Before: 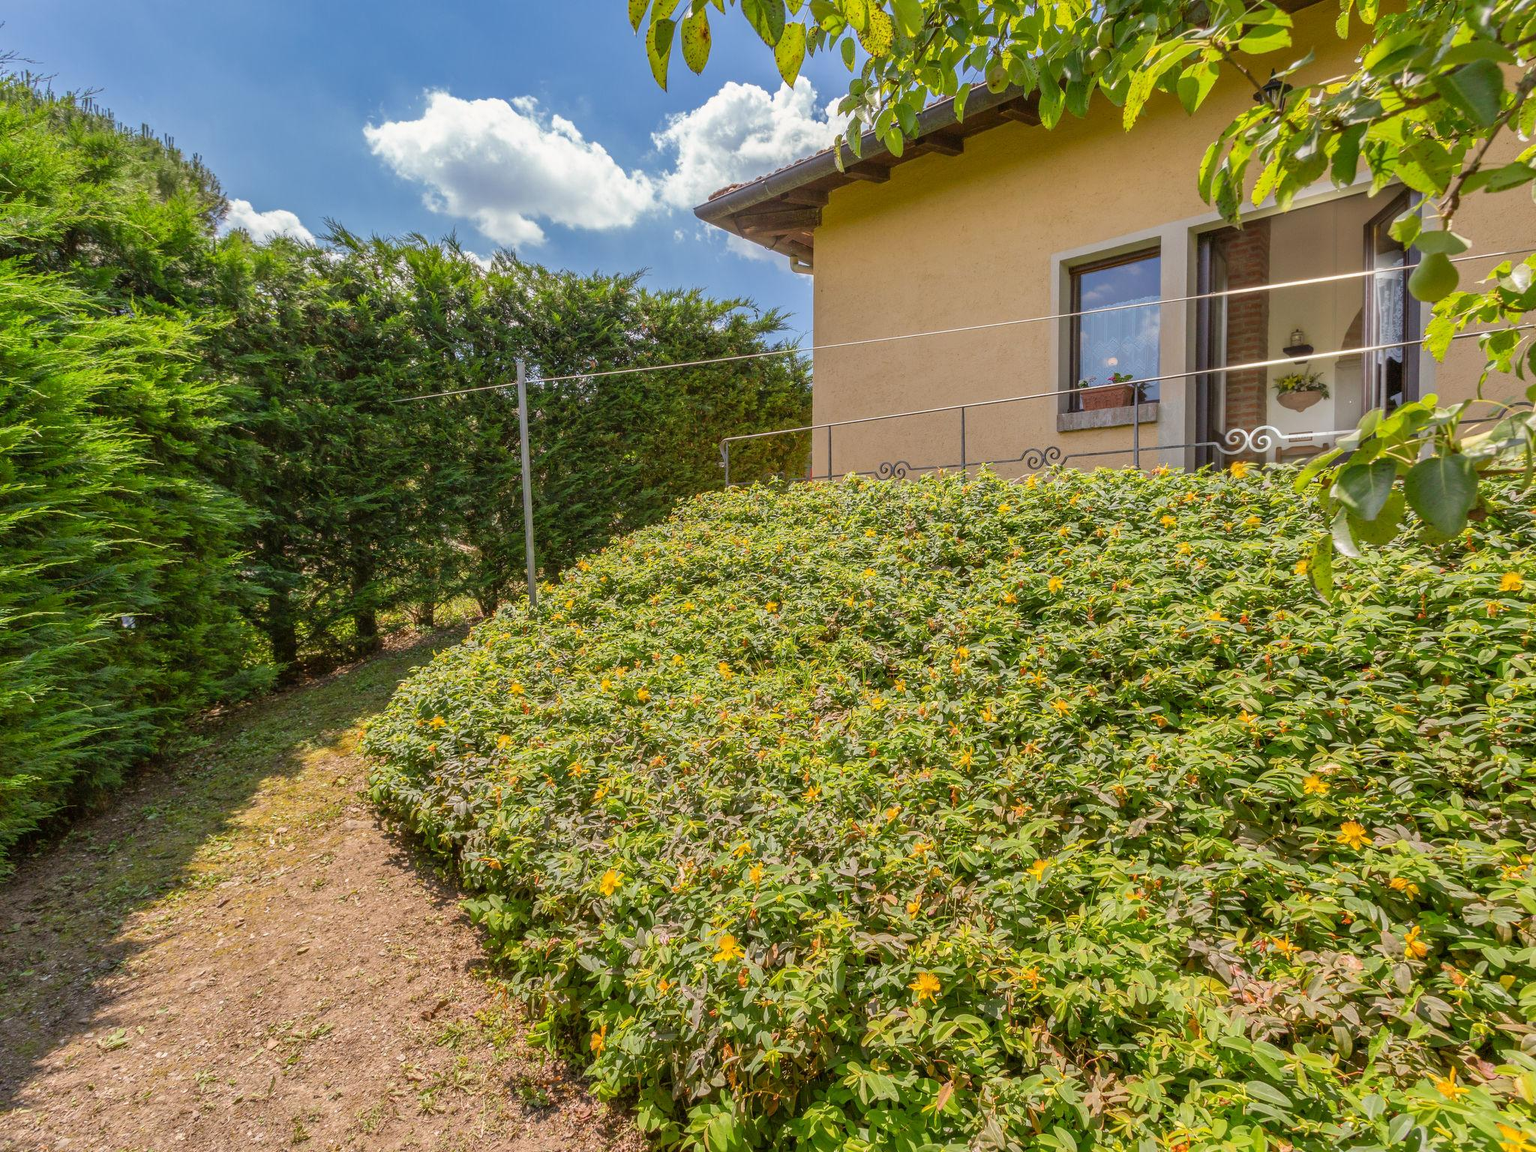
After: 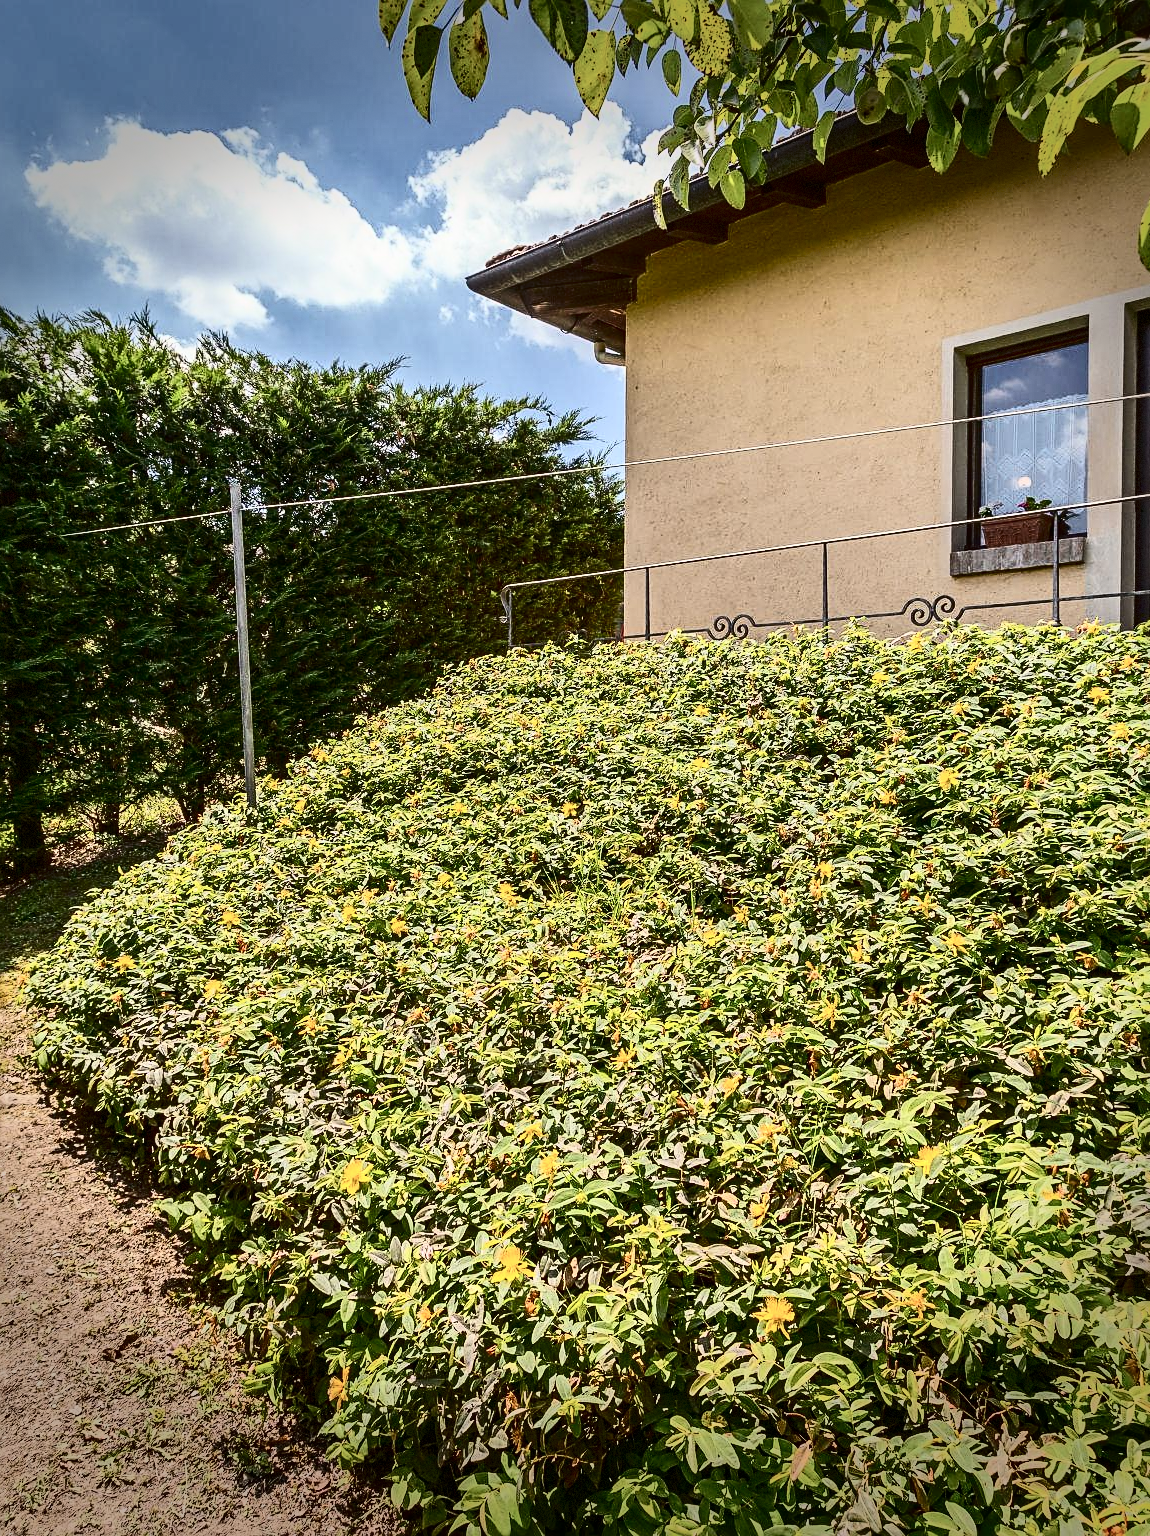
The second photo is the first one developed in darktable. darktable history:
contrast brightness saturation: contrast 0.508, saturation -0.093
crop and rotate: left 22.422%, right 21.379%
vignetting: fall-off start 68.89%, fall-off radius 29.27%, brightness -0.554, saturation 0.001, width/height ratio 0.987, shape 0.845, dithering 8-bit output
sharpen: amount 0.494
exposure: exposure -0.068 EV, compensate exposure bias true, compensate highlight preservation false
